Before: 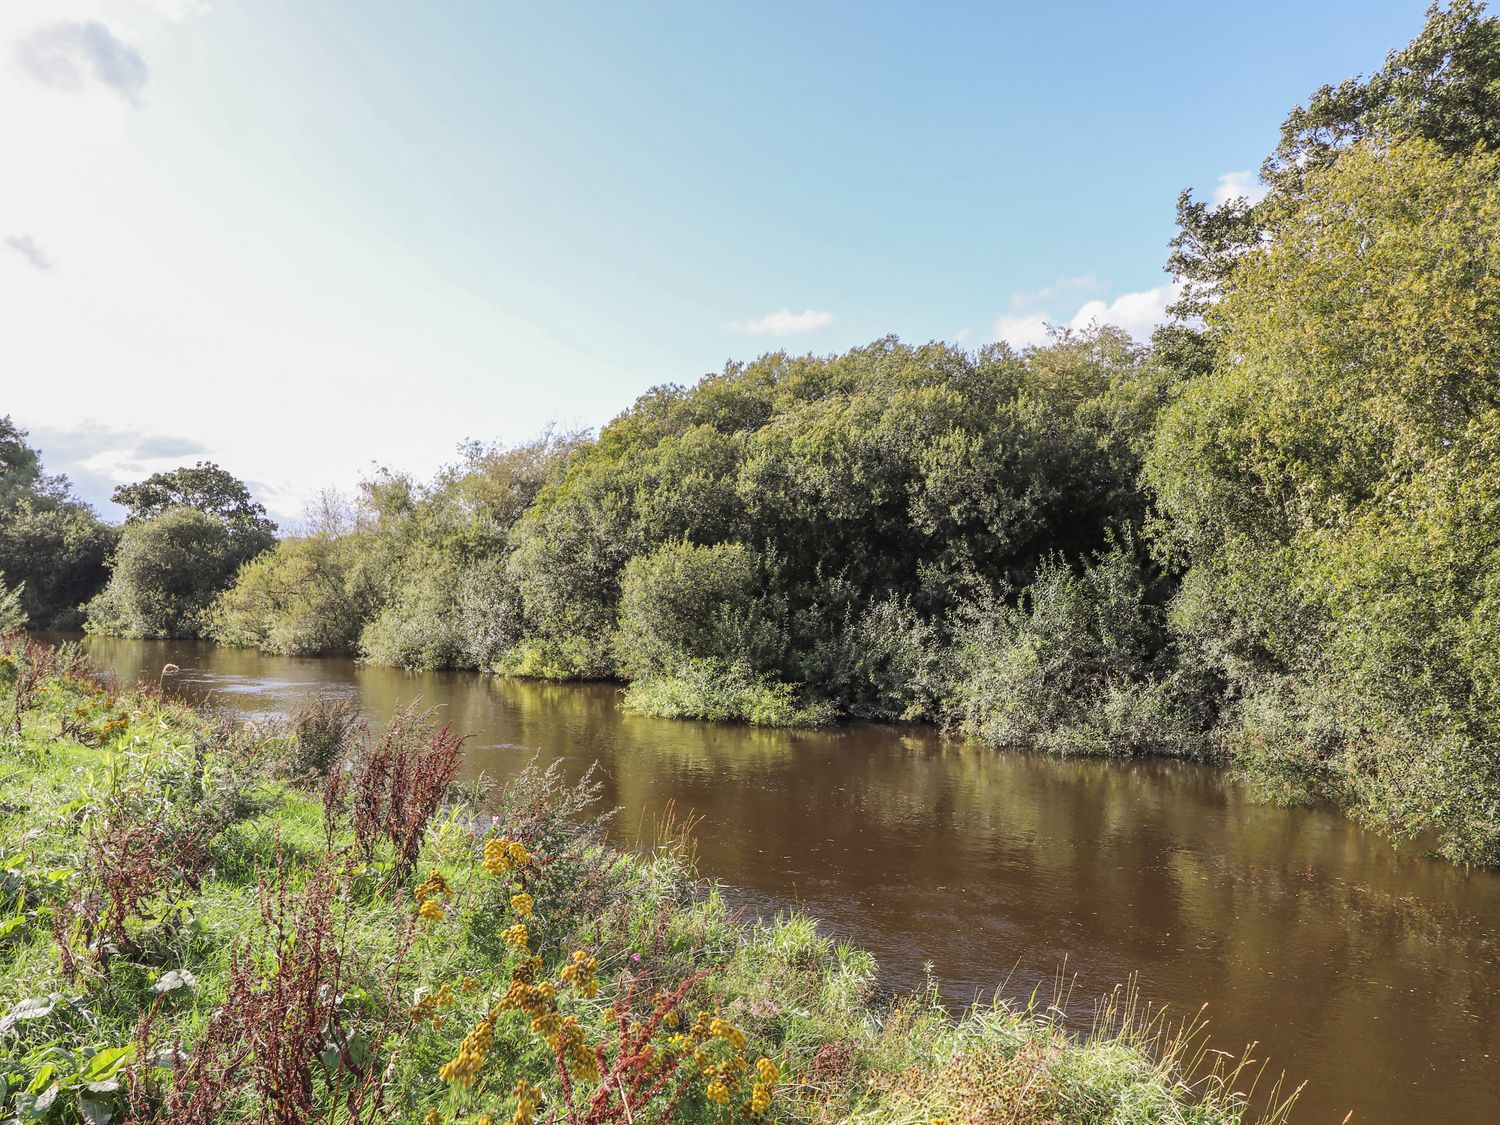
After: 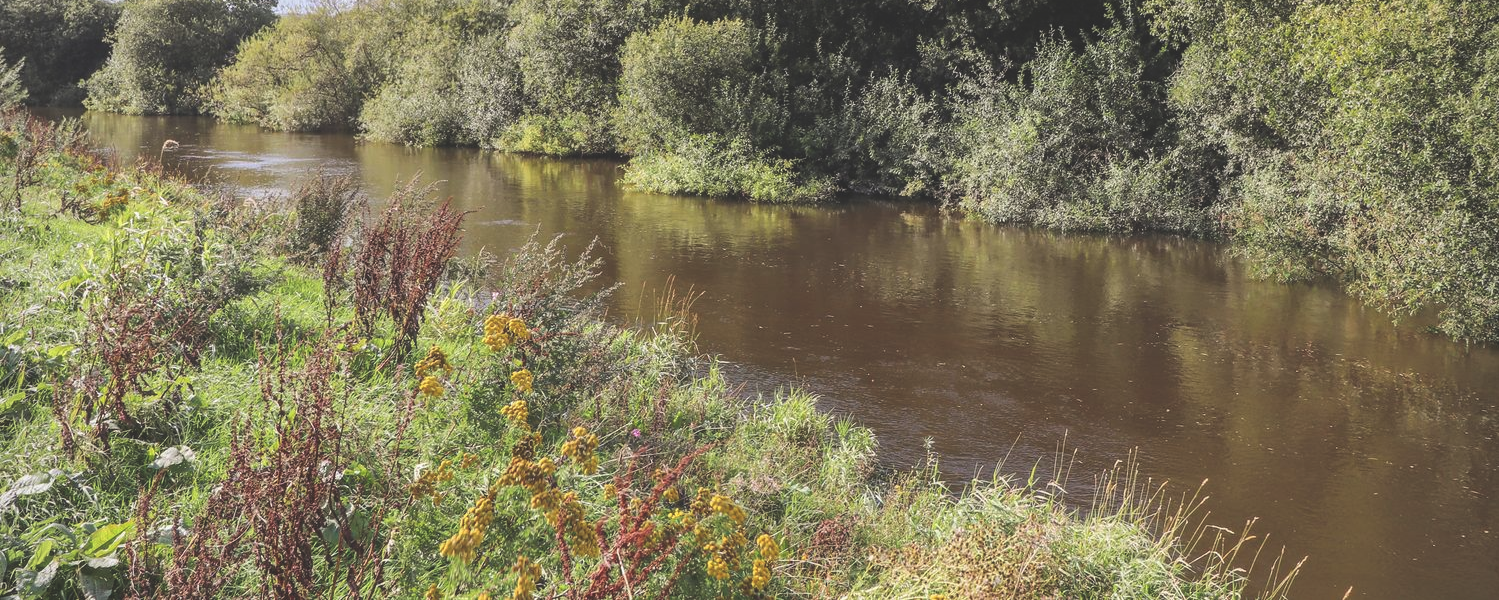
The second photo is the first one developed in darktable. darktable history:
exposure: black level correction -0.022, exposure -0.037 EV, compensate exposure bias true, compensate highlight preservation false
crop and rotate: top 46.616%, right 0.031%
vignetting: fall-off start 87.58%, fall-off radius 24.07%, brightness -0.18, saturation -0.289, unbound false
